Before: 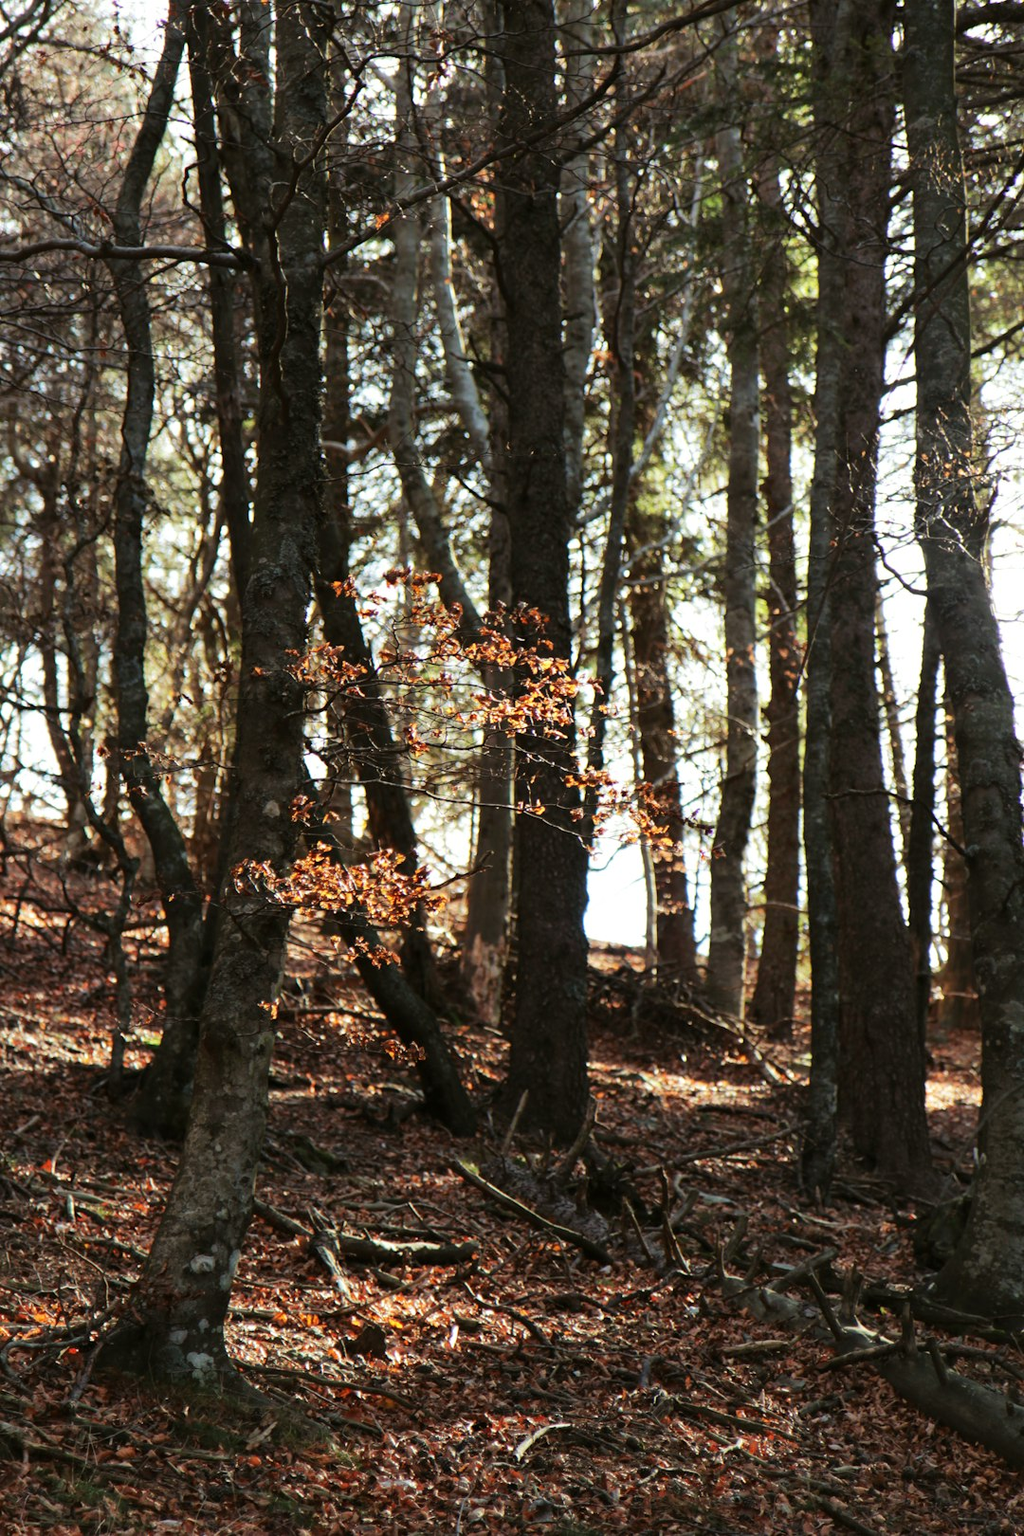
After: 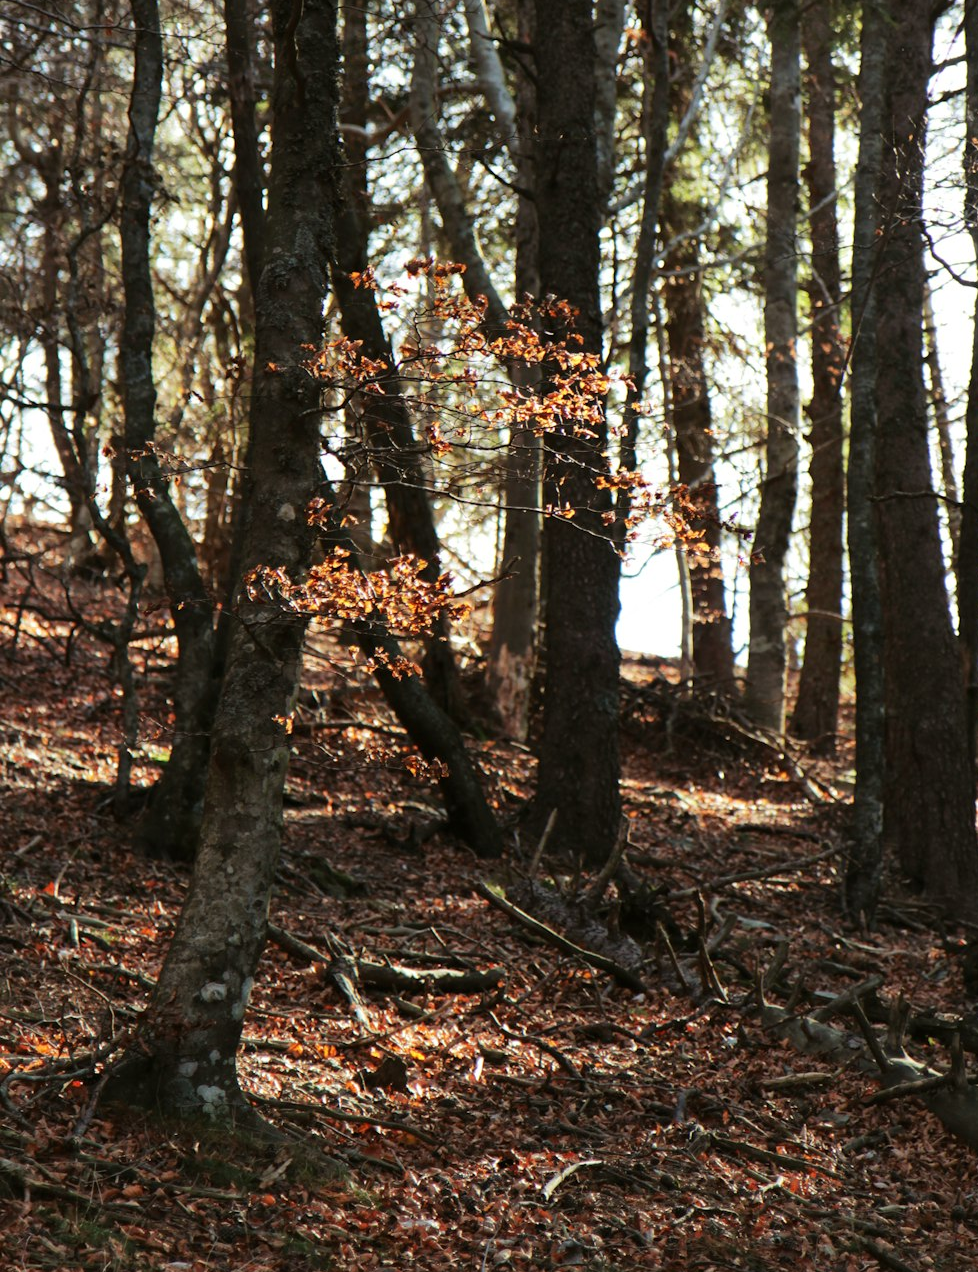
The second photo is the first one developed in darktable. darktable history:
crop: top 21.08%, right 9.362%, bottom 0.346%
